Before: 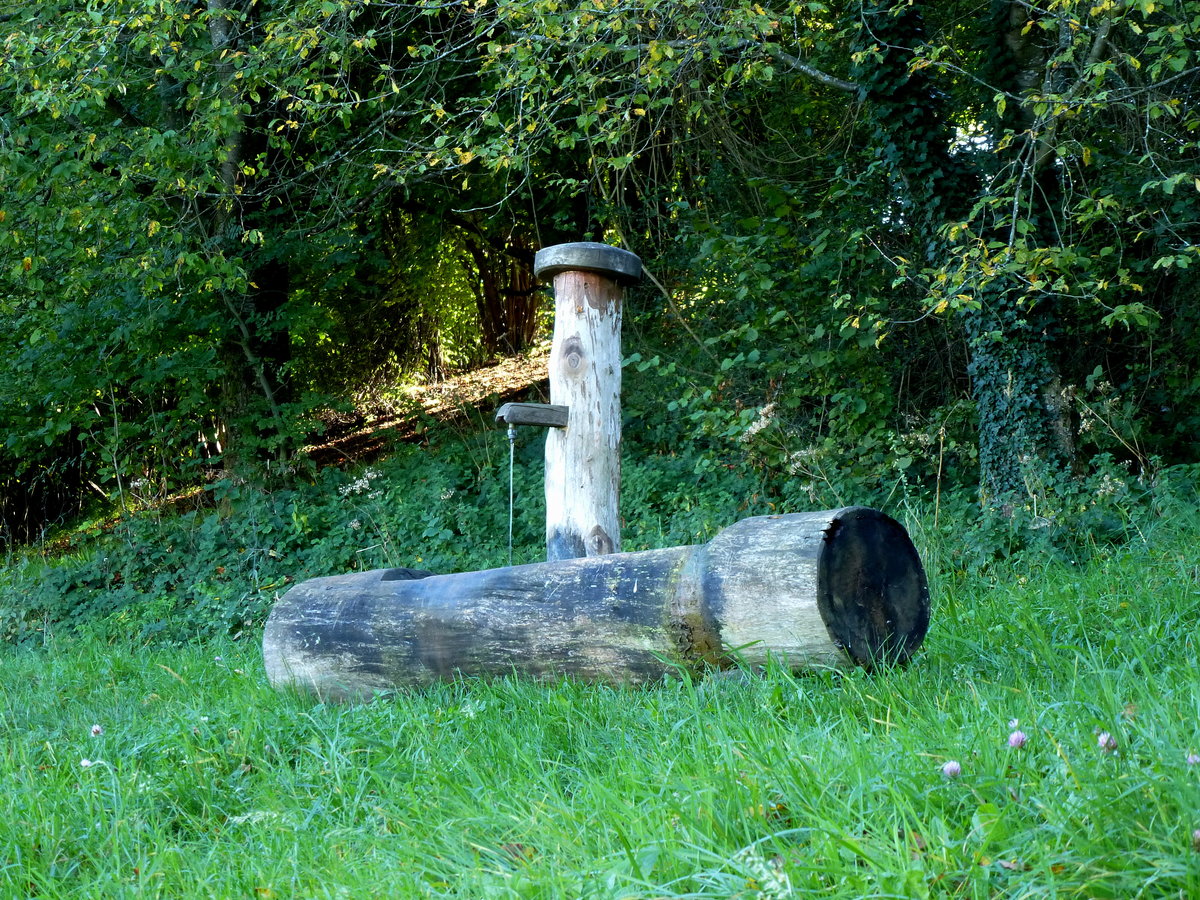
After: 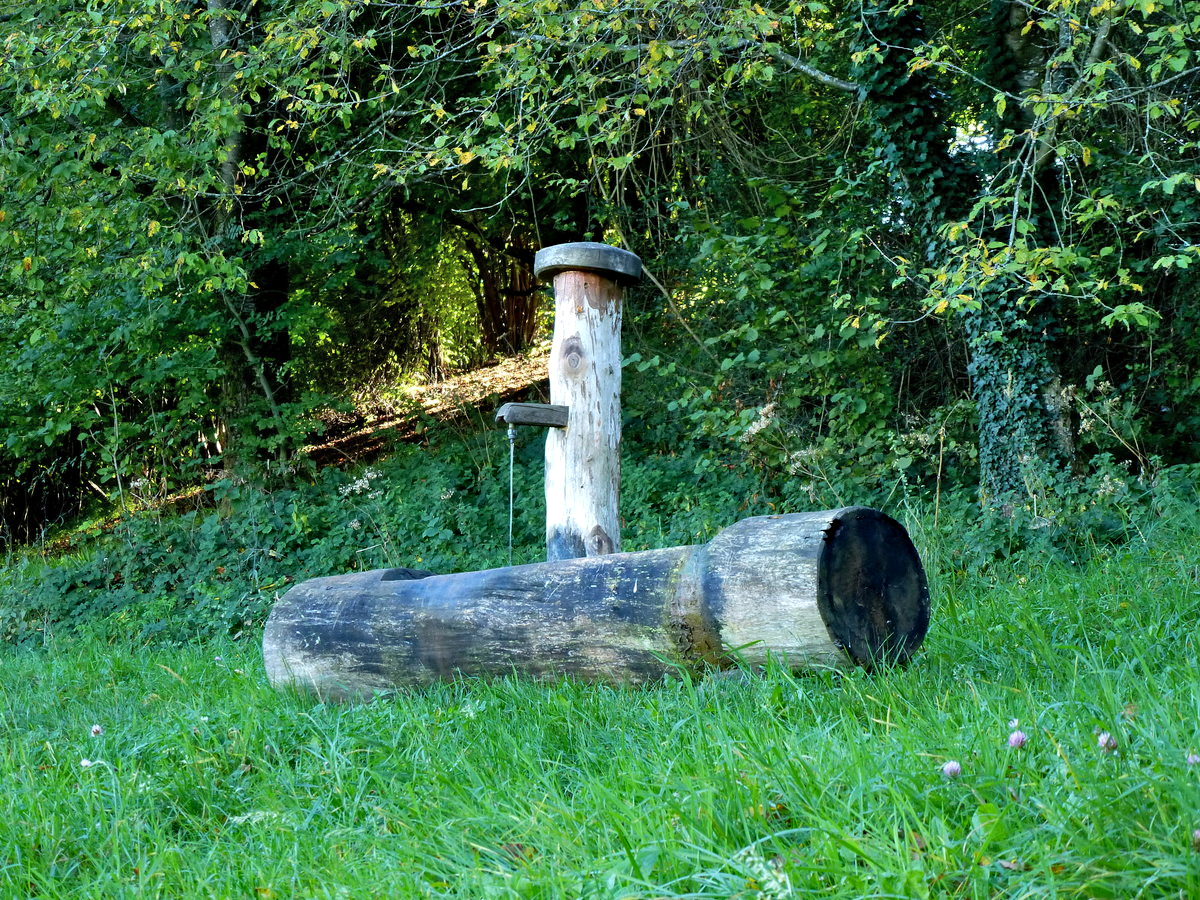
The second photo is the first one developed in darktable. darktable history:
tone curve: curves: ch1 [(0, 0) (0.108, 0.197) (0.5, 0.5) (0.681, 0.885) (1, 1)]; ch2 [(0, 0) (0.28, 0.151) (1, 1)]
shadows and highlights: shadows 60.99, soften with gaussian
haze removal: compatibility mode true, adaptive false
